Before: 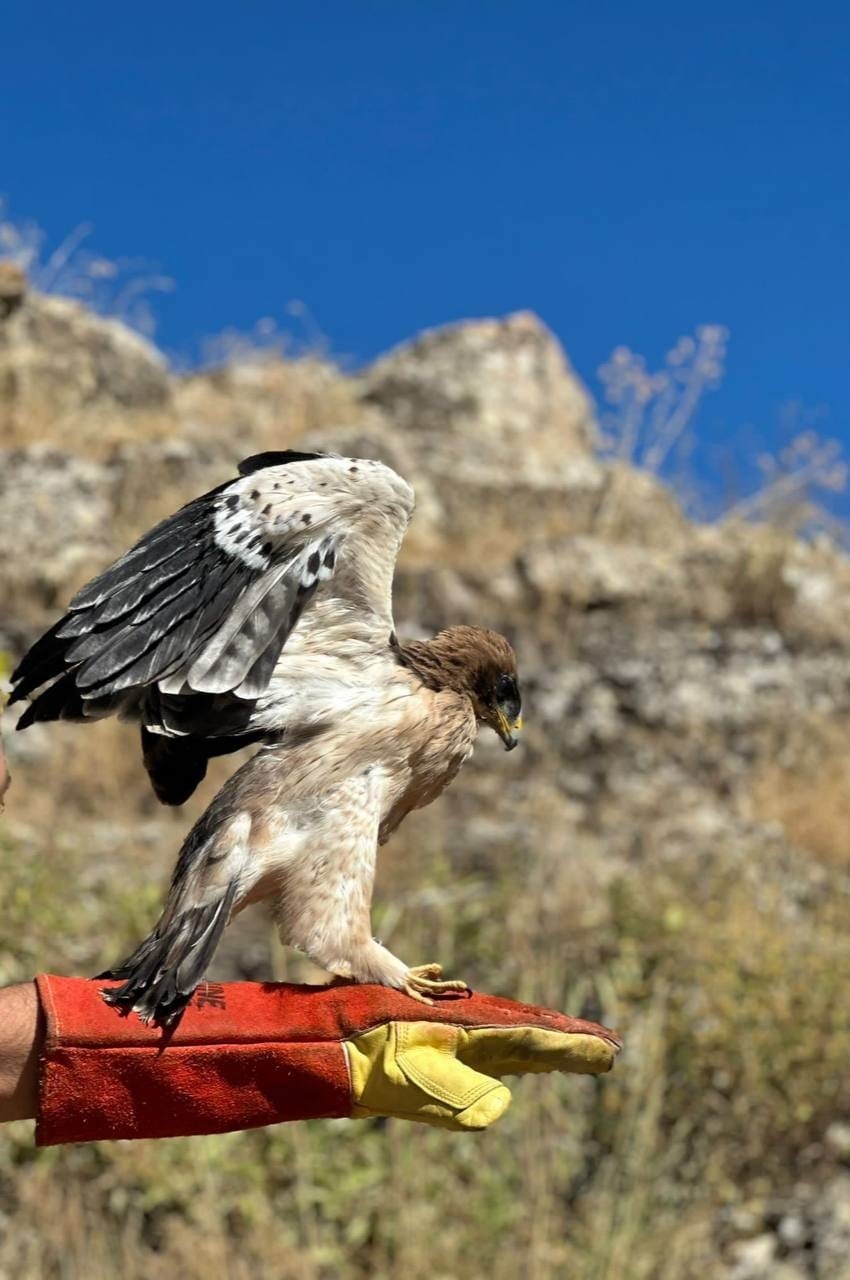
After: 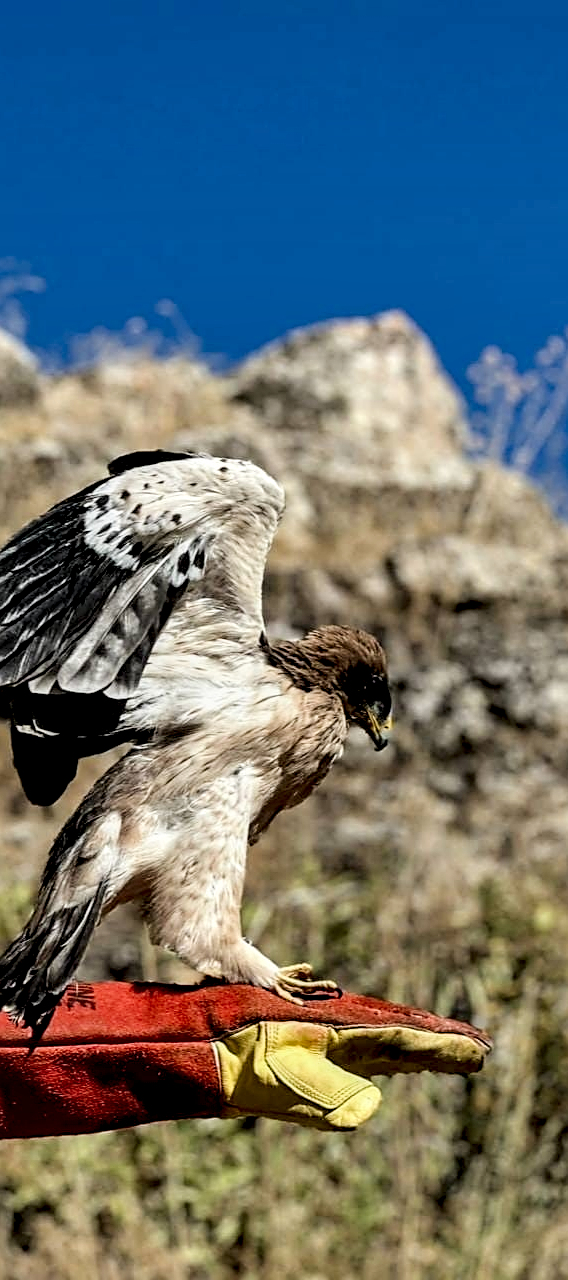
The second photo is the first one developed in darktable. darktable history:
filmic rgb: black relative exposure -7.65 EV, white relative exposure 4.56 EV, hardness 3.61, iterations of high-quality reconstruction 0
exposure: exposure -0.152 EV, compensate highlight preservation false
crop: left 15.375%, right 17.734%
sharpen: on, module defaults
contrast brightness saturation: contrast 0.035, saturation 0.065
local contrast: highlights 81%, shadows 57%, detail 174%, midtone range 0.599
